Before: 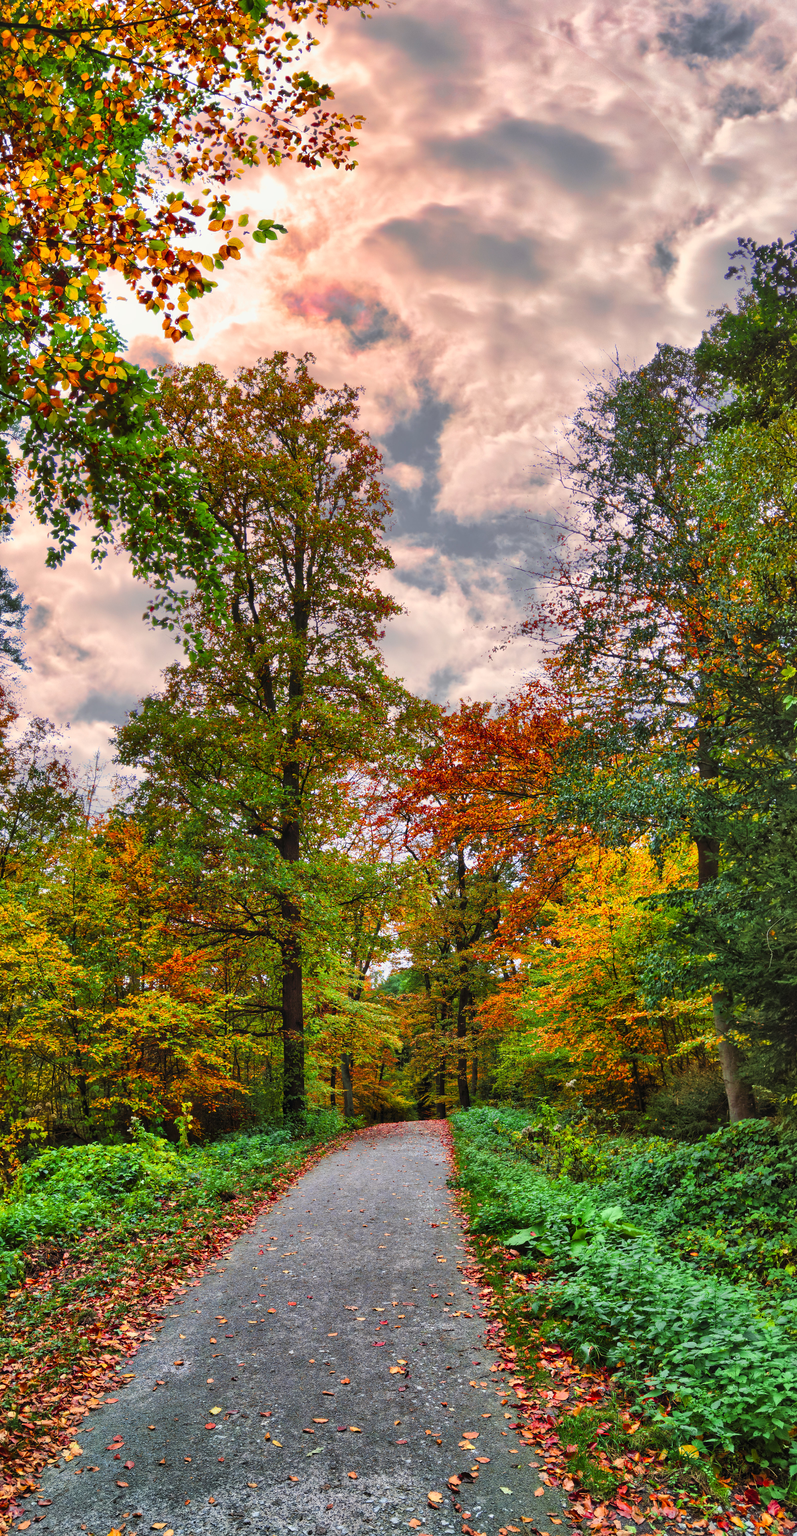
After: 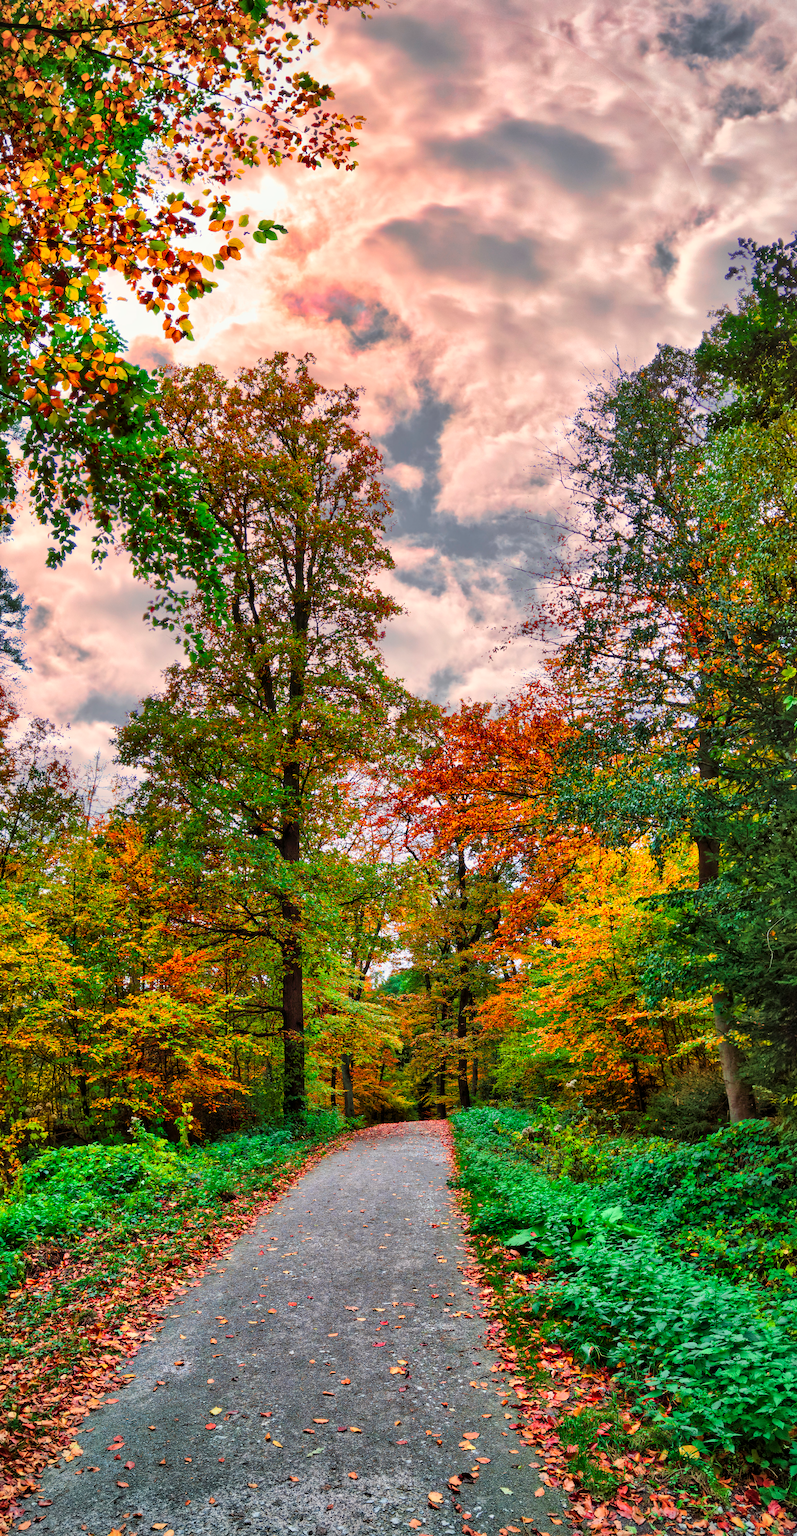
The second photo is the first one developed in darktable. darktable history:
local contrast: mode bilateral grid, contrast 20, coarseness 50, detail 119%, midtone range 0.2
vignetting: fall-off radius 64.12%, brightness -0.405, saturation -0.296
